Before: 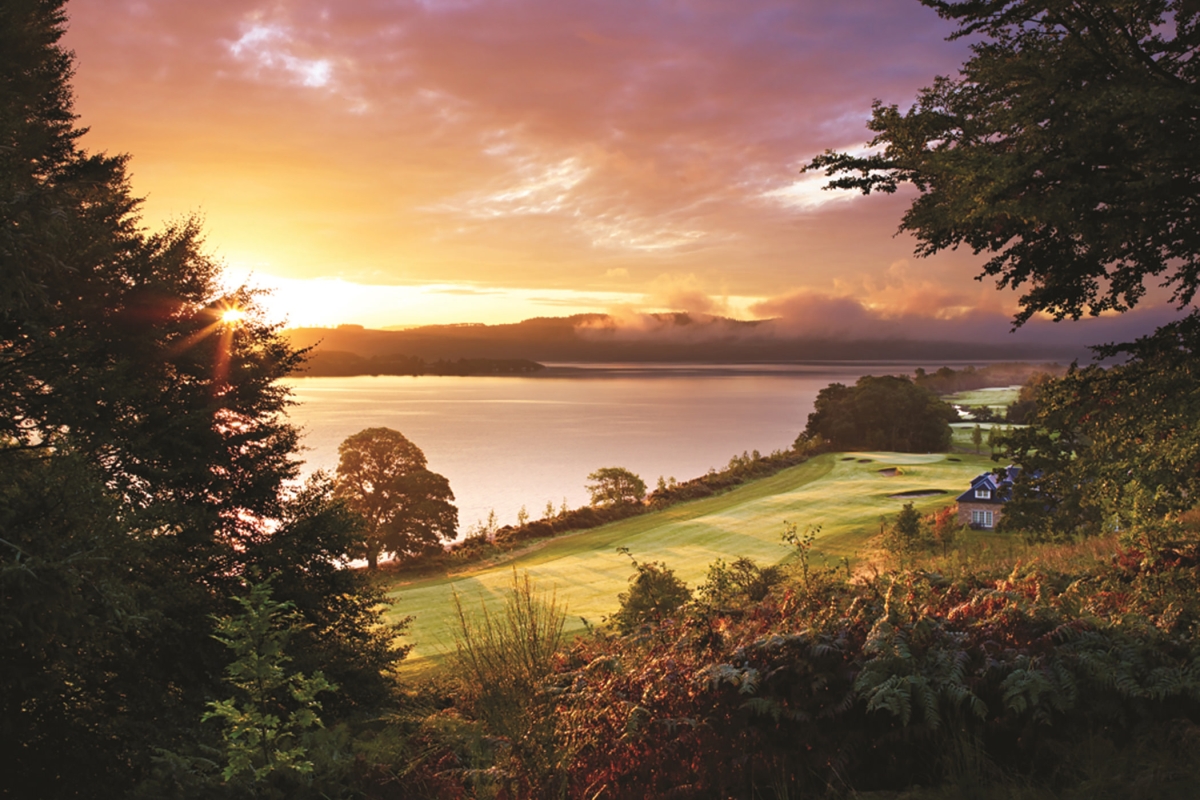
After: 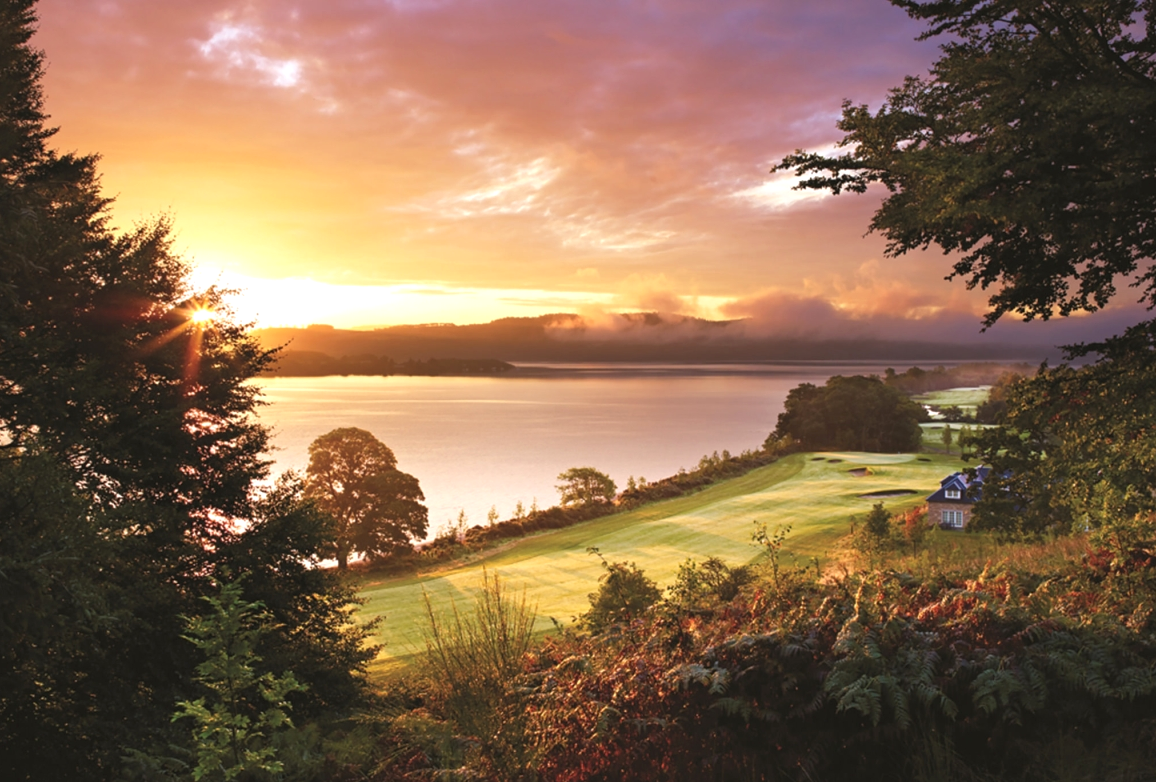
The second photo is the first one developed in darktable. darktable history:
exposure: black level correction 0.001, exposure 0.191 EV, compensate highlight preservation false
crop and rotate: left 2.536%, right 1.107%, bottom 2.246%
